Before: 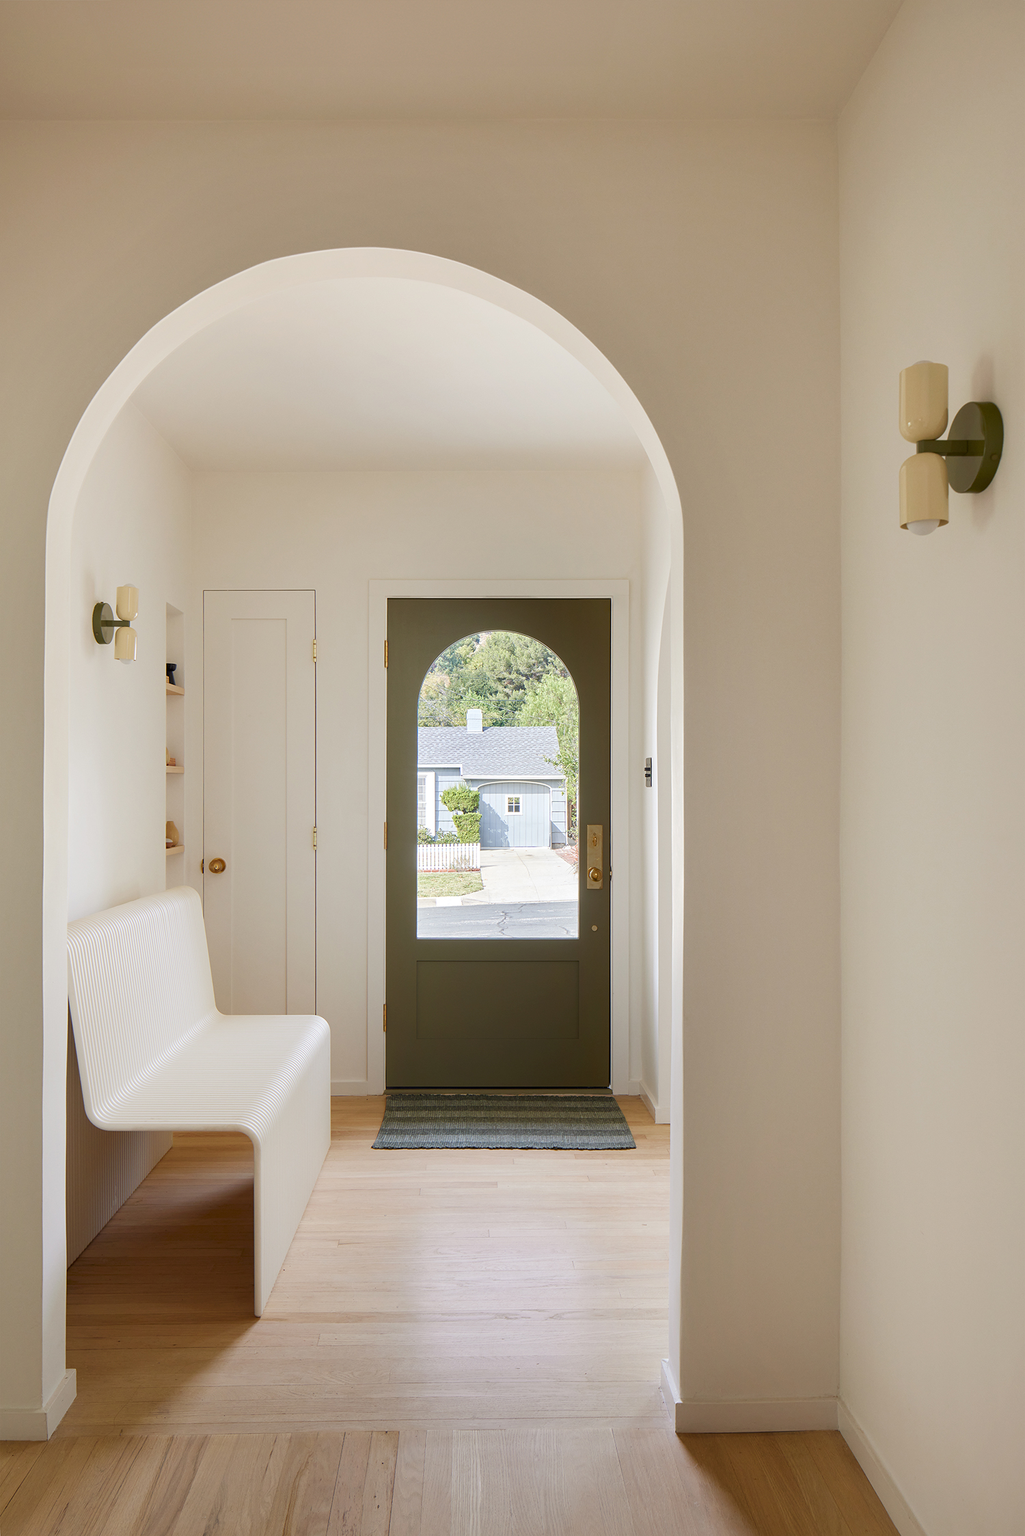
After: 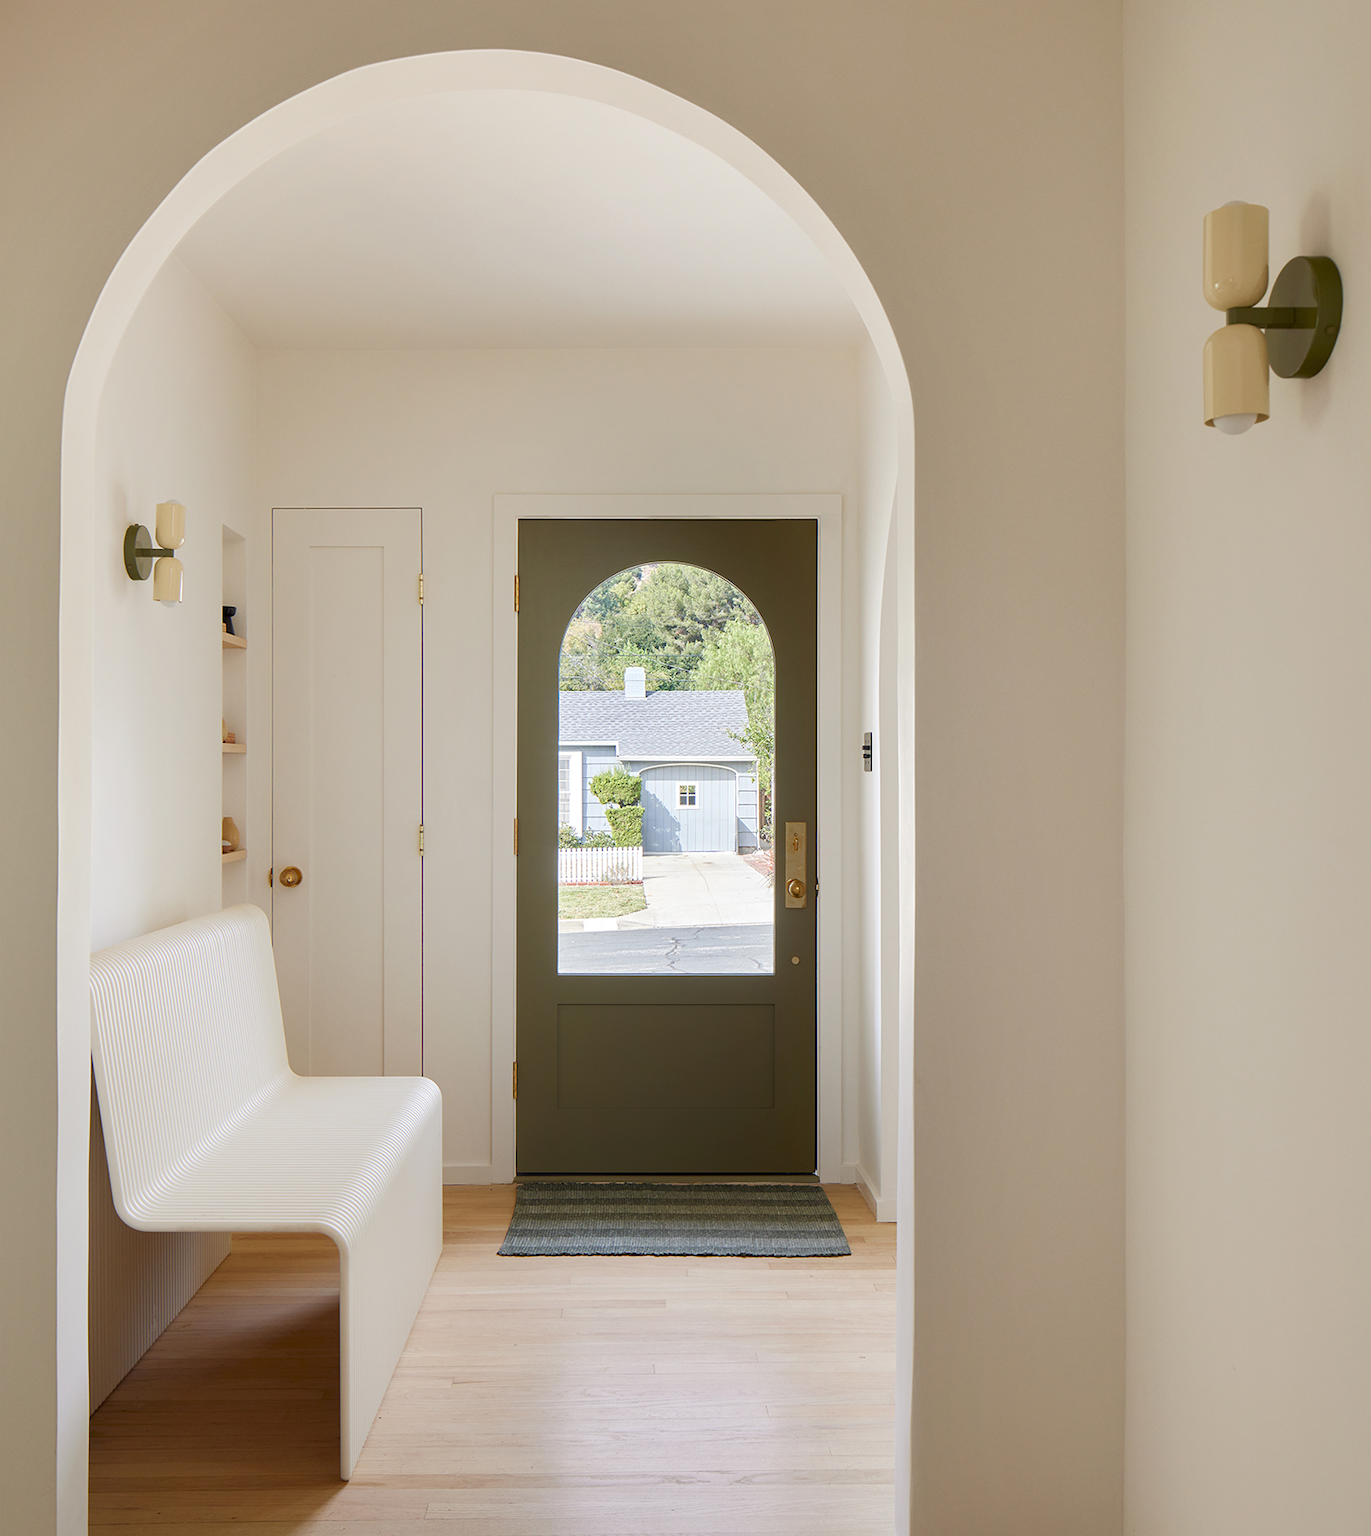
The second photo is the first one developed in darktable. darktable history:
exposure: compensate exposure bias true, compensate highlight preservation false
crop: top 13.71%, bottom 11.409%
